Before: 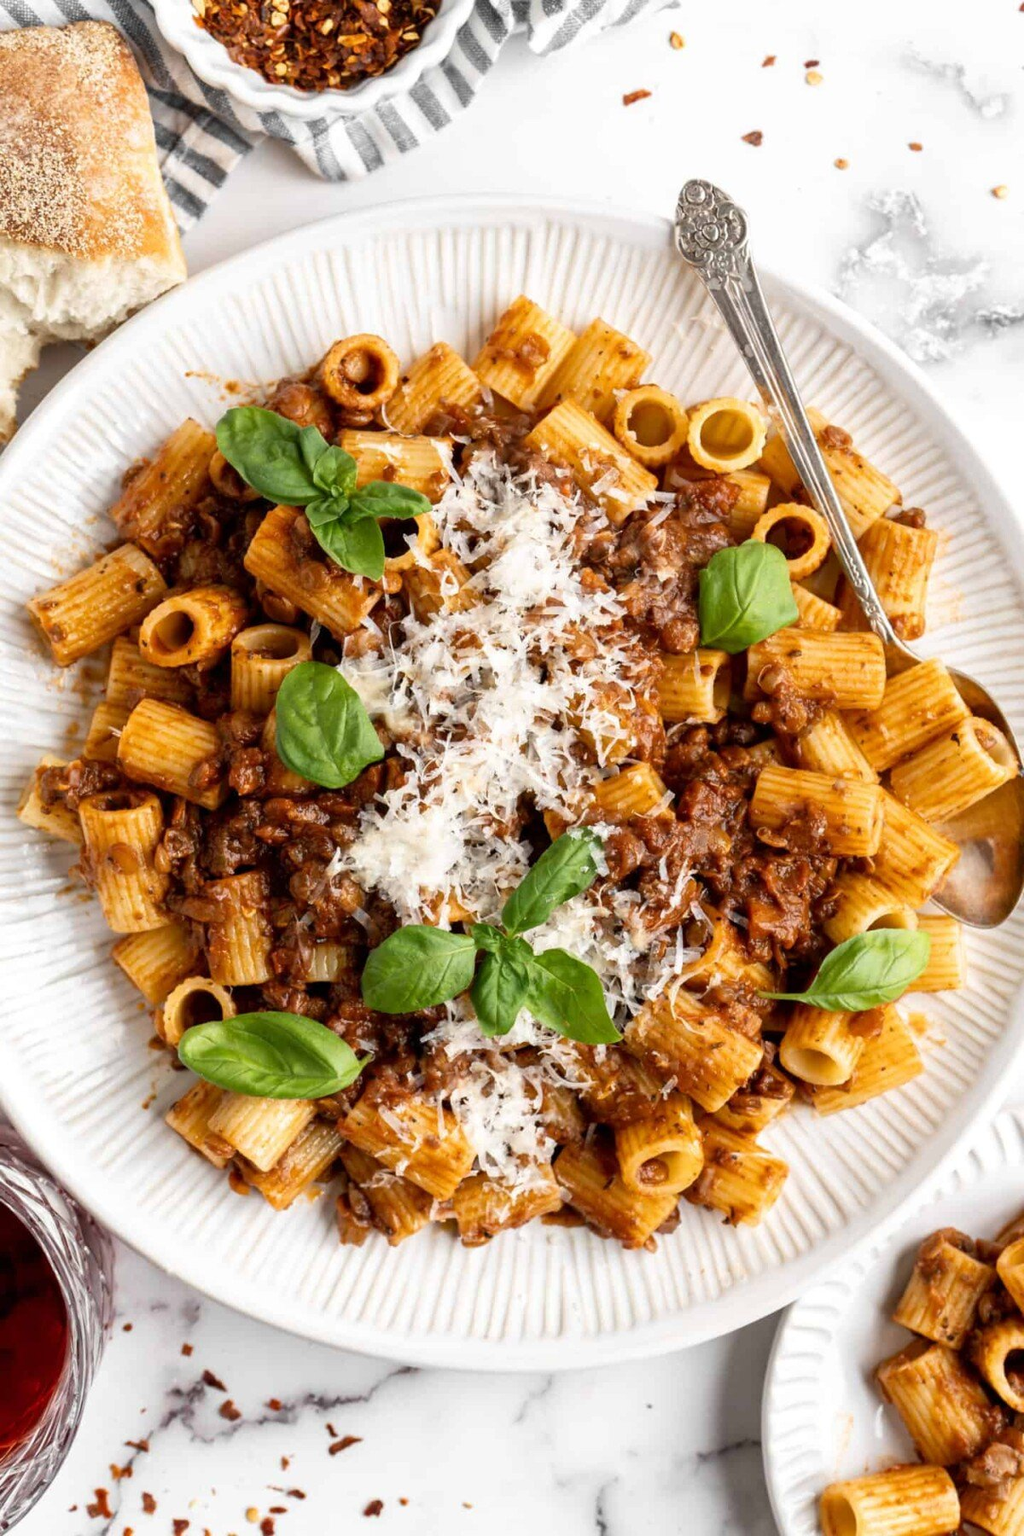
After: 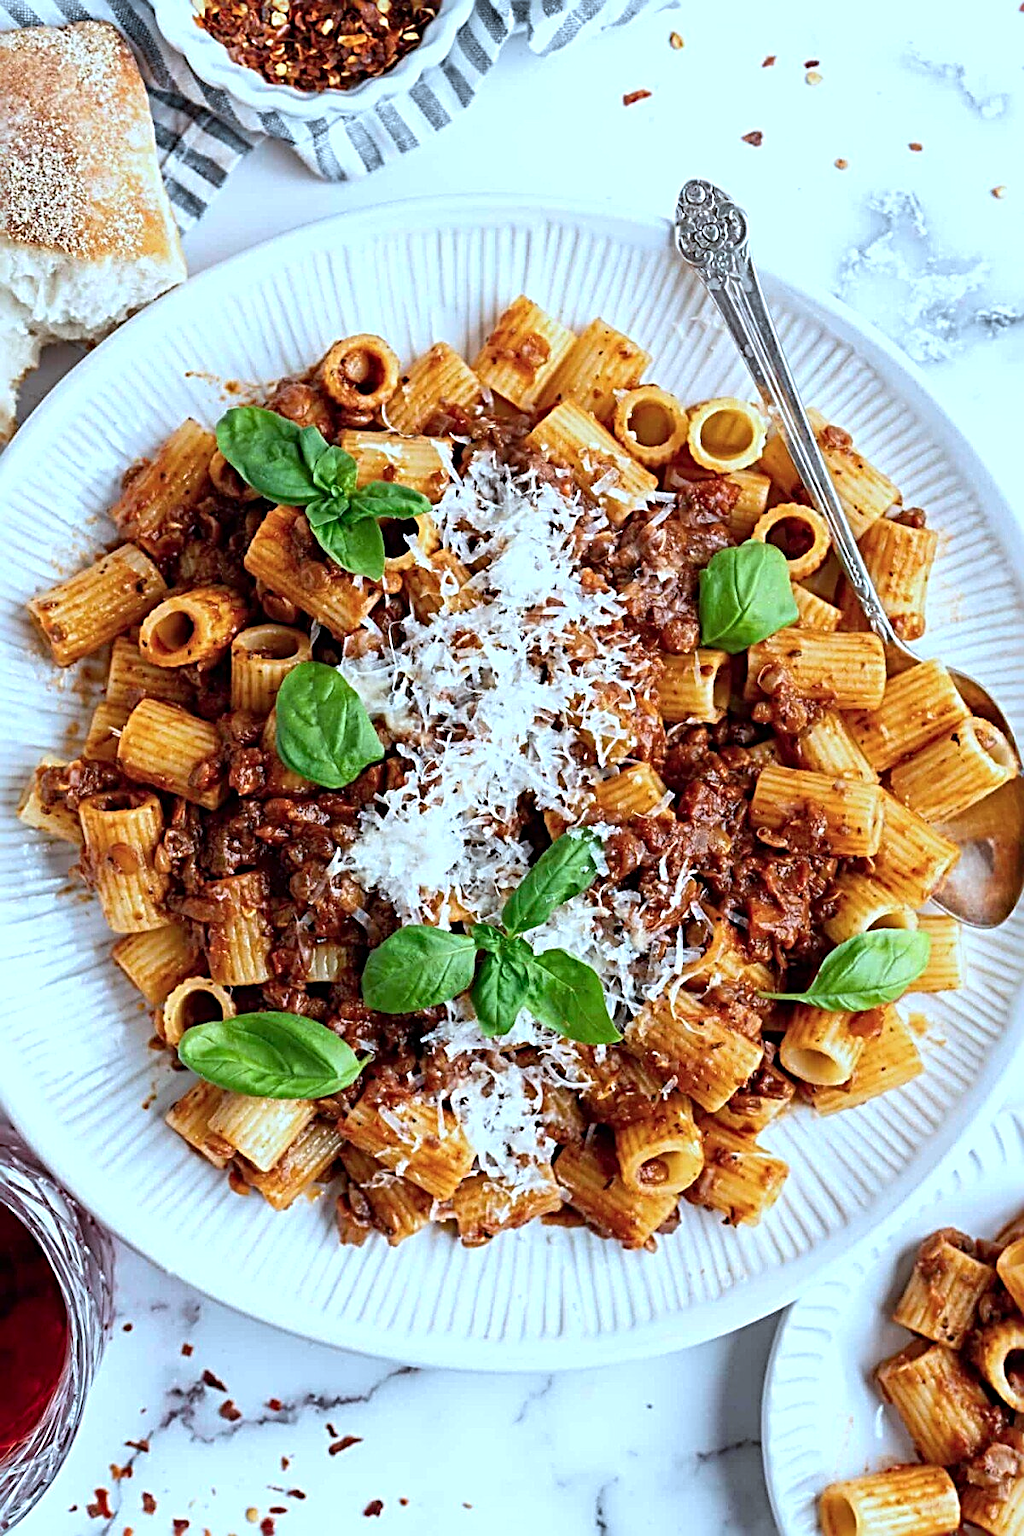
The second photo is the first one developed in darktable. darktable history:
tone equalizer: edges refinement/feathering 500, mask exposure compensation -1.57 EV, preserve details no
sharpen: radius 3.651, amount 0.937
color calibration: output R [0.946, 0.065, -0.013, 0], output G [-0.246, 1.264, -0.017, 0], output B [0.046, -0.098, 1.05, 0], gray › normalize channels true, illuminant custom, x 0.39, y 0.387, temperature 3842.36 K, gamut compression 0.027
